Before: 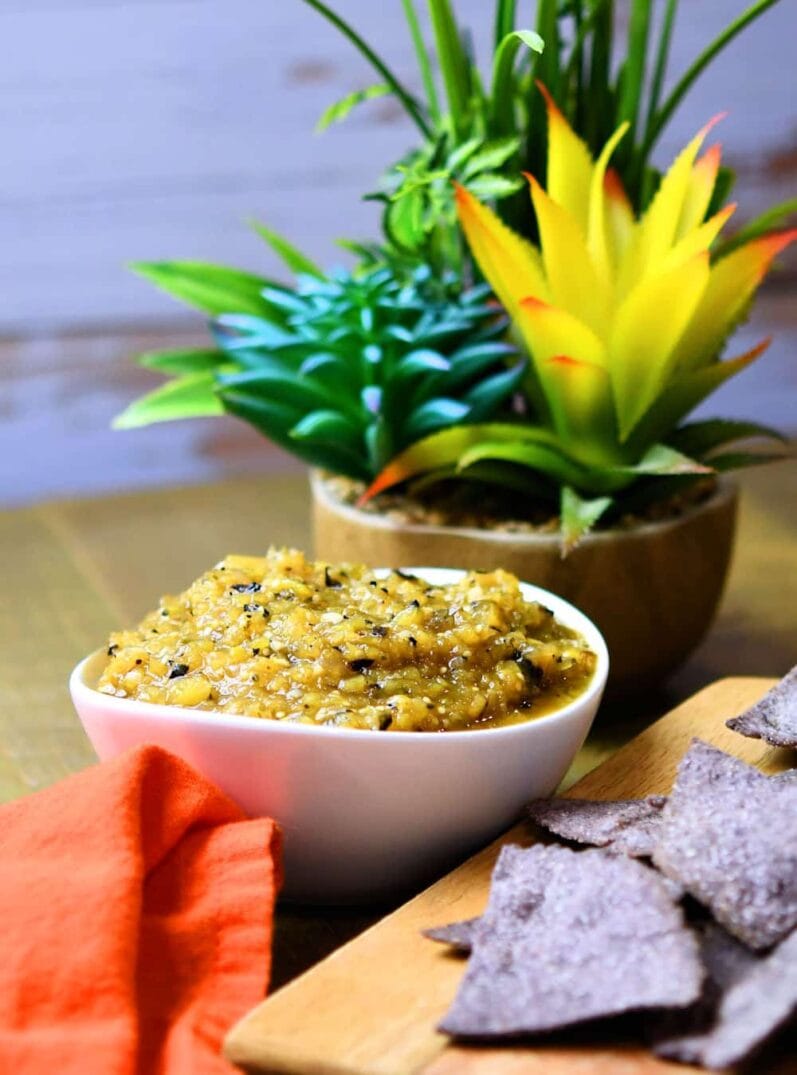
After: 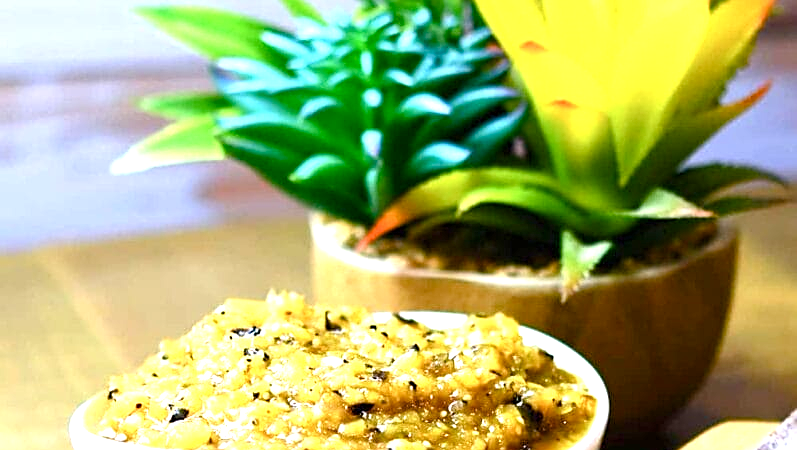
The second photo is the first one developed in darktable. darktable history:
crop and rotate: top 23.84%, bottom 34.294%
sharpen: on, module defaults
exposure: exposure 1 EV, compensate highlight preservation false
color balance rgb: perceptual saturation grading › global saturation 20%, perceptual saturation grading › highlights -25%, perceptual saturation grading › shadows 25%
